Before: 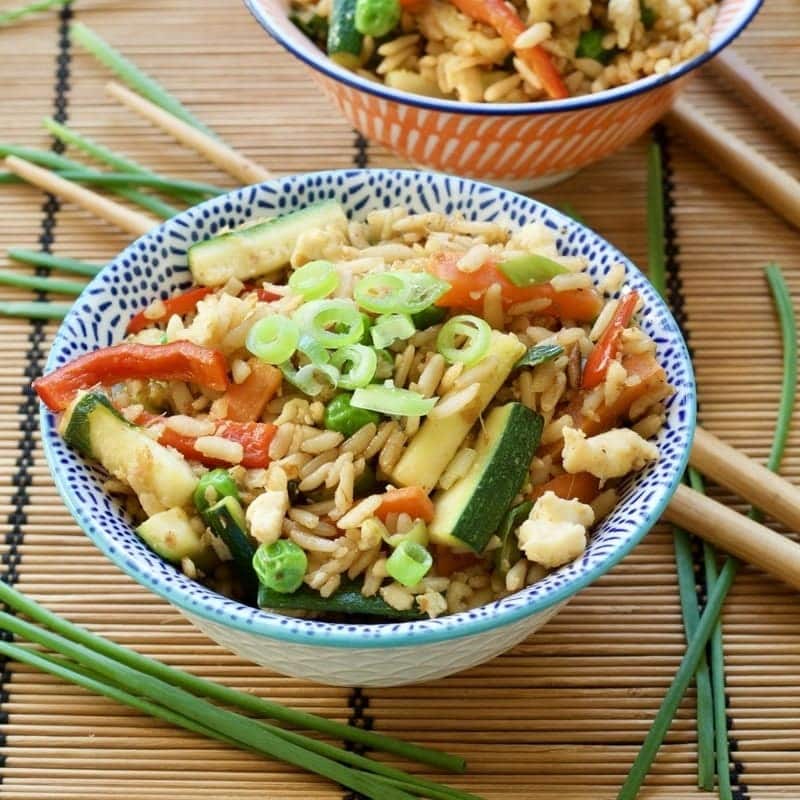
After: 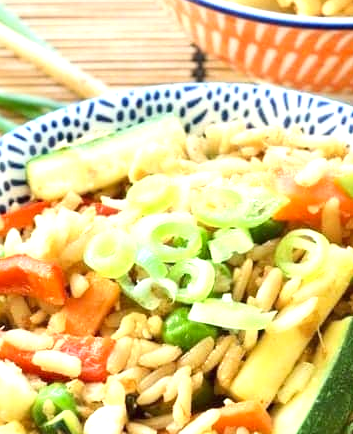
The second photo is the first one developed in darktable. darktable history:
crop: left 20.304%, top 10.813%, right 35.459%, bottom 34.85%
contrast brightness saturation: contrast 0.101, brightness 0.028, saturation 0.09
exposure: black level correction 0, exposure 0.897 EV, compensate exposure bias true, compensate highlight preservation false
